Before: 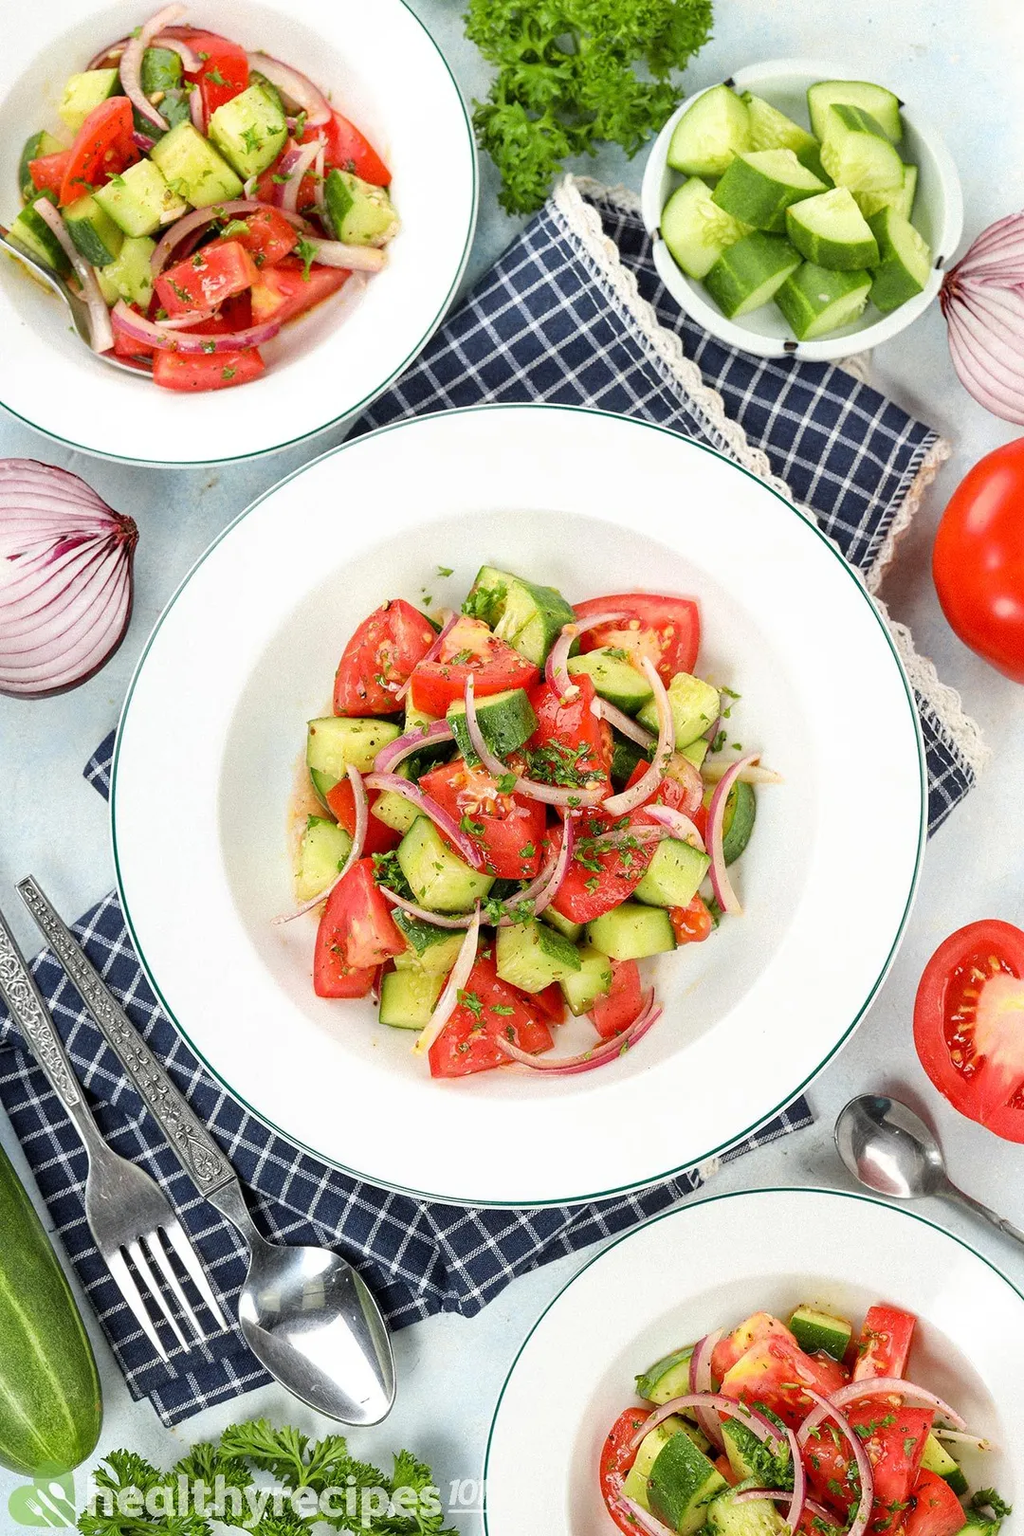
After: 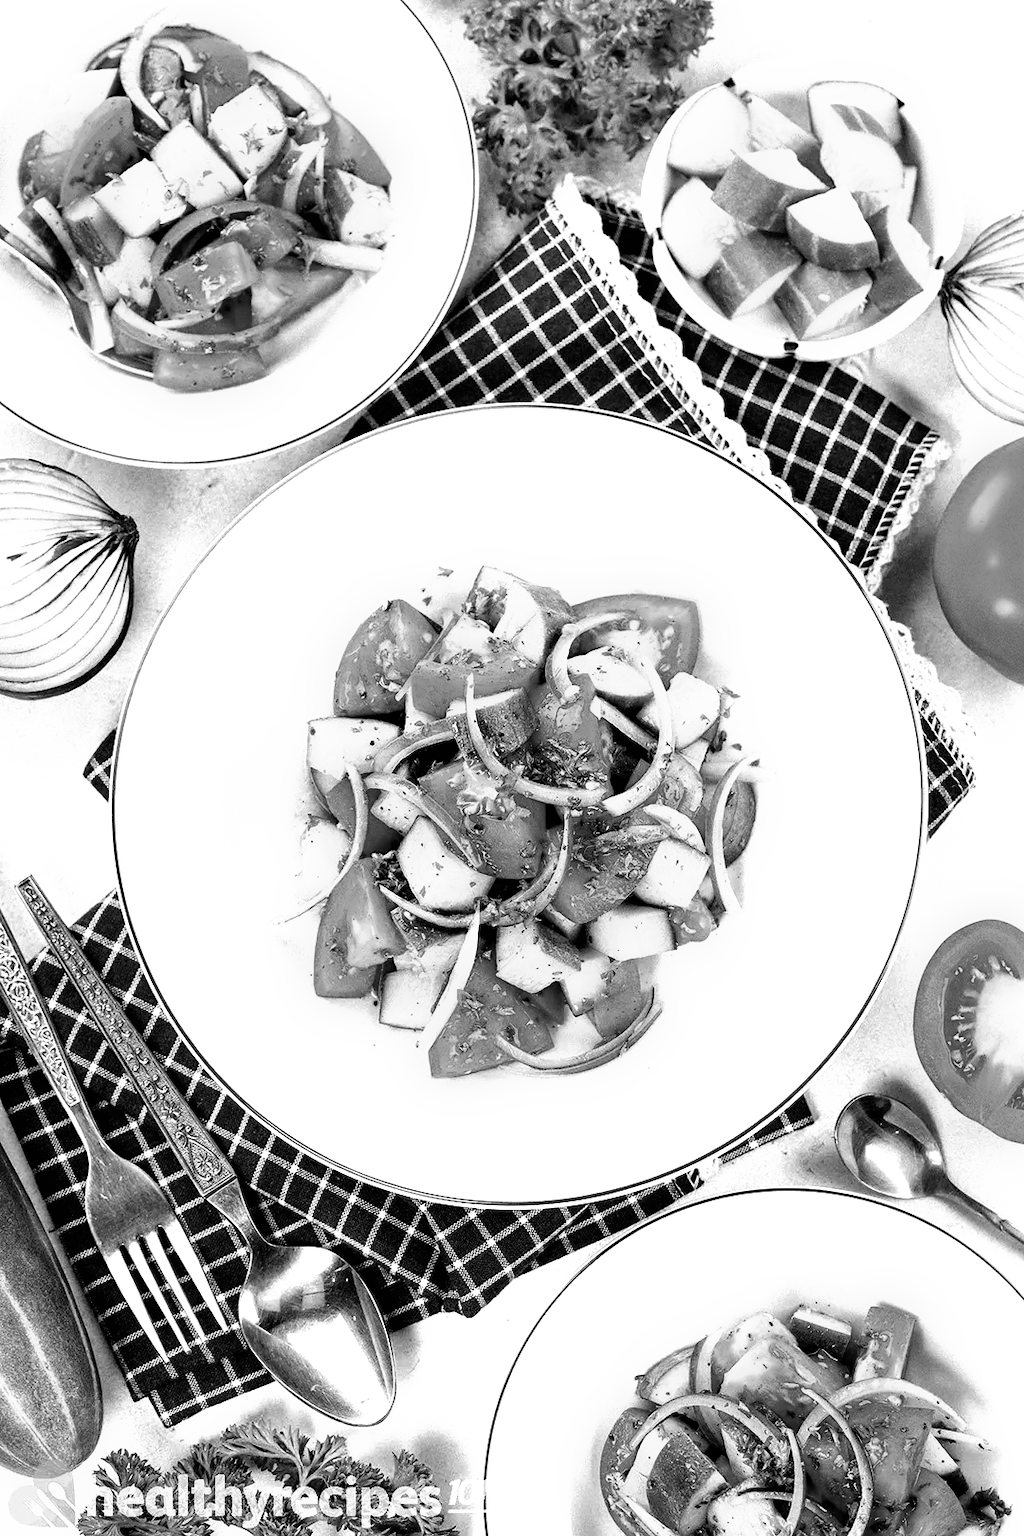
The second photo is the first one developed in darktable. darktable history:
filmic rgb: black relative exposure -8.2 EV, white relative exposure 2.2 EV, threshold 3 EV, hardness 7.11, latitude 85.74%, contrast 1.696, highlights saturation mix -4%, shadows ↔ highlights balance -2.69%, preserve chrominance no, color science v5 (2021), contrast in shadows safe, contrast in highlights safe, enable highlight reconstruction true
monochrome: a -3.63, b -0.465
